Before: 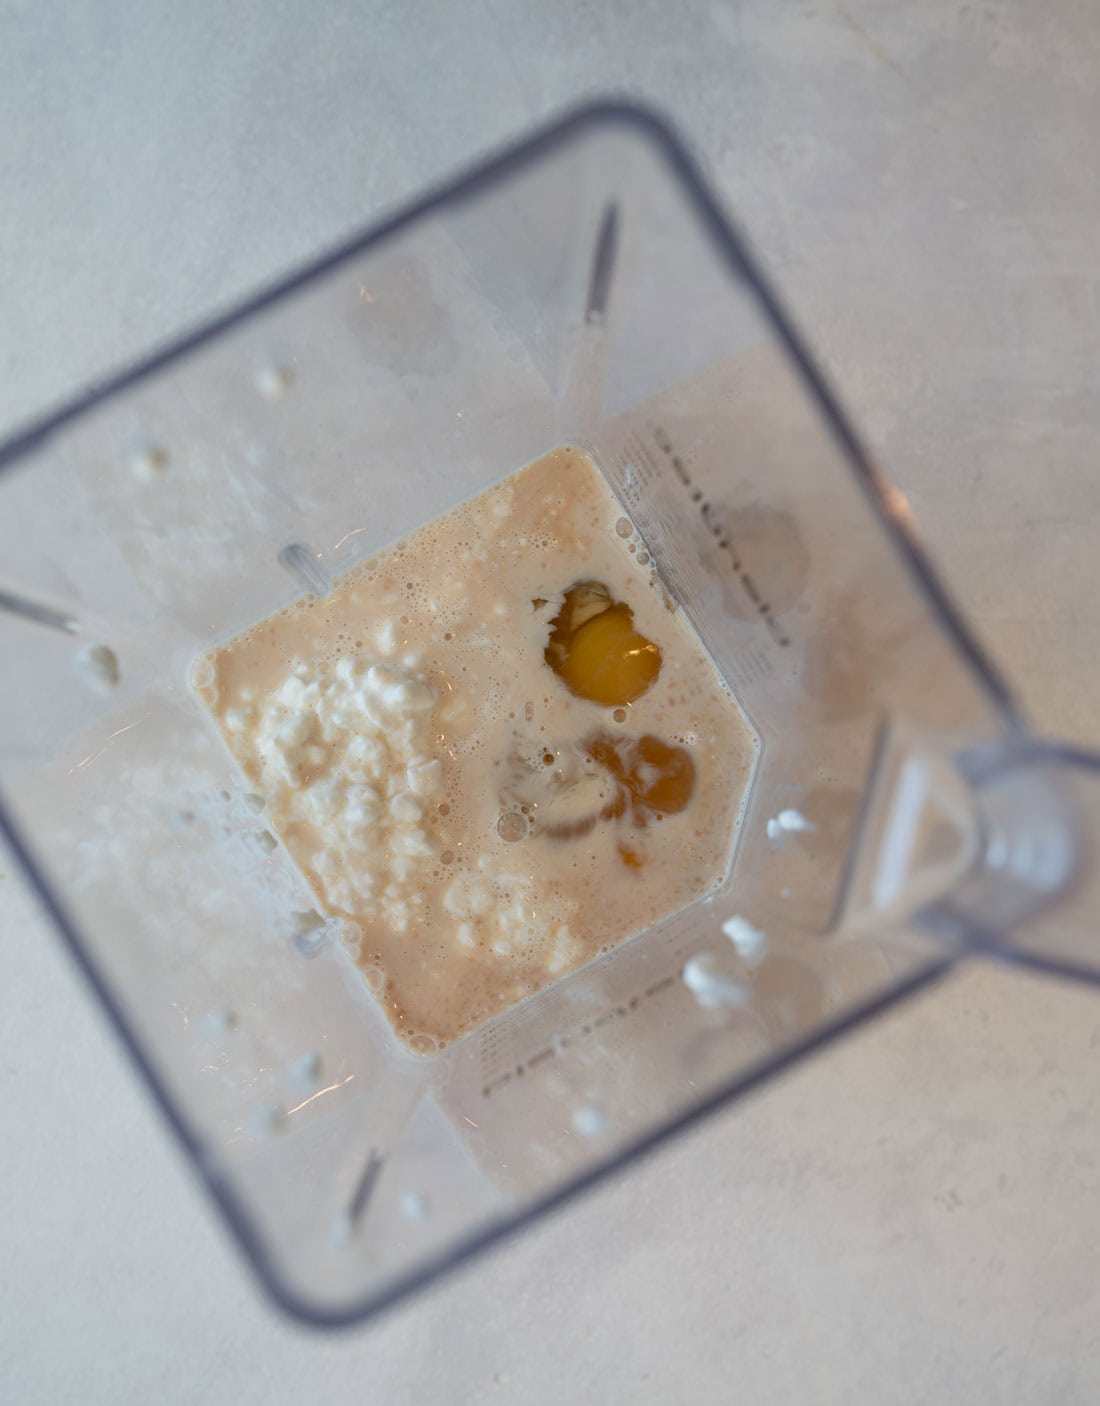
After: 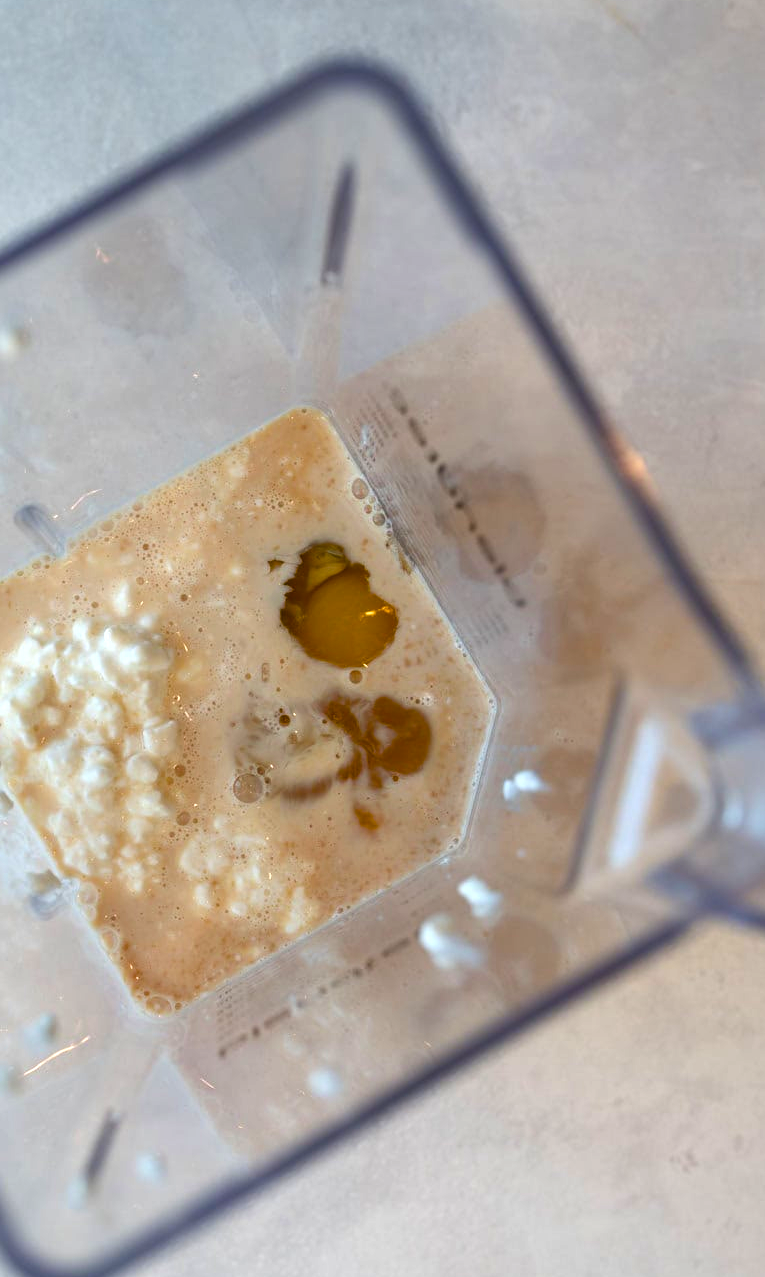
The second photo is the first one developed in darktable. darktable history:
crop and rotate: left 24.034%, top 2.838%, right 6.406%, bottom 6.299%
color balance rgb: linear chroma grading › global chroma 16.62%, perceptual saturation grading › highlights -8.63%, perceptual saturation grading › mid-tones 18.66%, perceptual saturation grading › shadows 28.49%, perceptual brilliance grading › highlights 14.22%, perceptual brilliance grading › shadows -18.96%, global vibrance 27.71%
